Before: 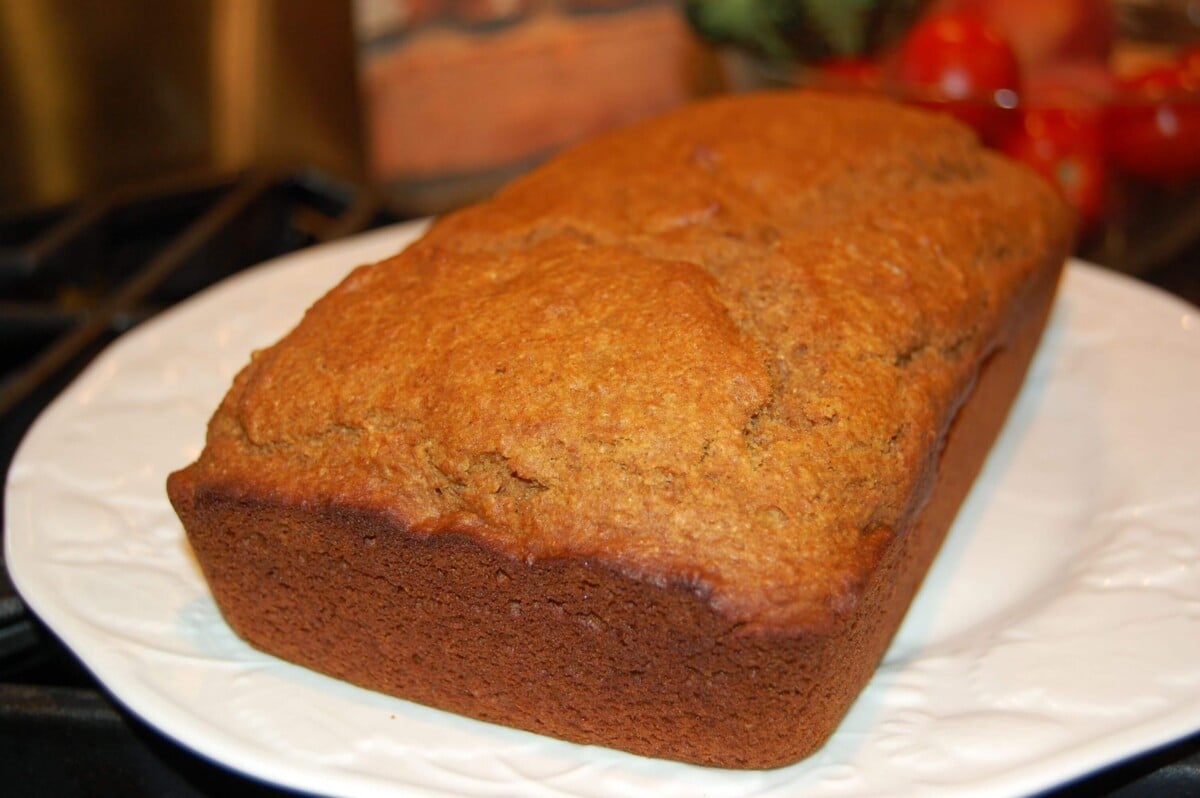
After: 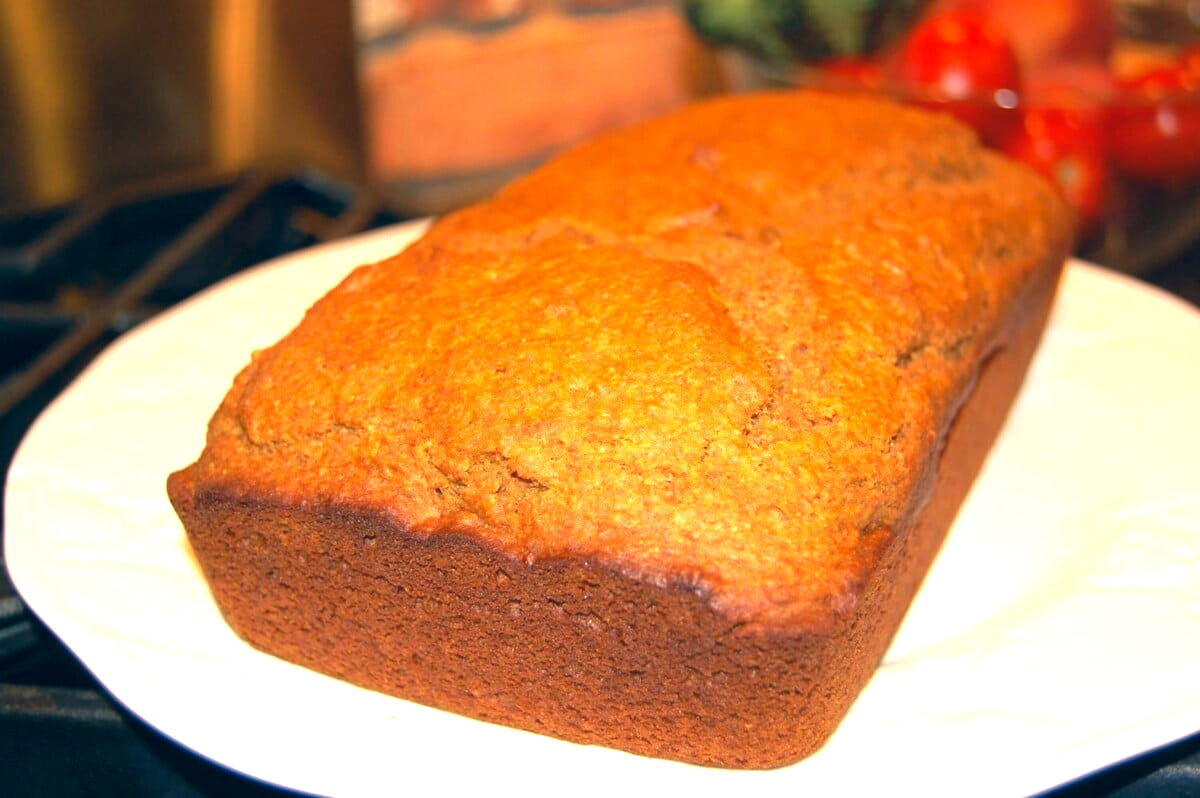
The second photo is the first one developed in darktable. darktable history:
color correction: highlights a* 10.38, highlights b* 14.41, shadows a* -10.07, shadows b* -15.01
exposure: exposure 1.148 EV, compensate highlight preservation false
